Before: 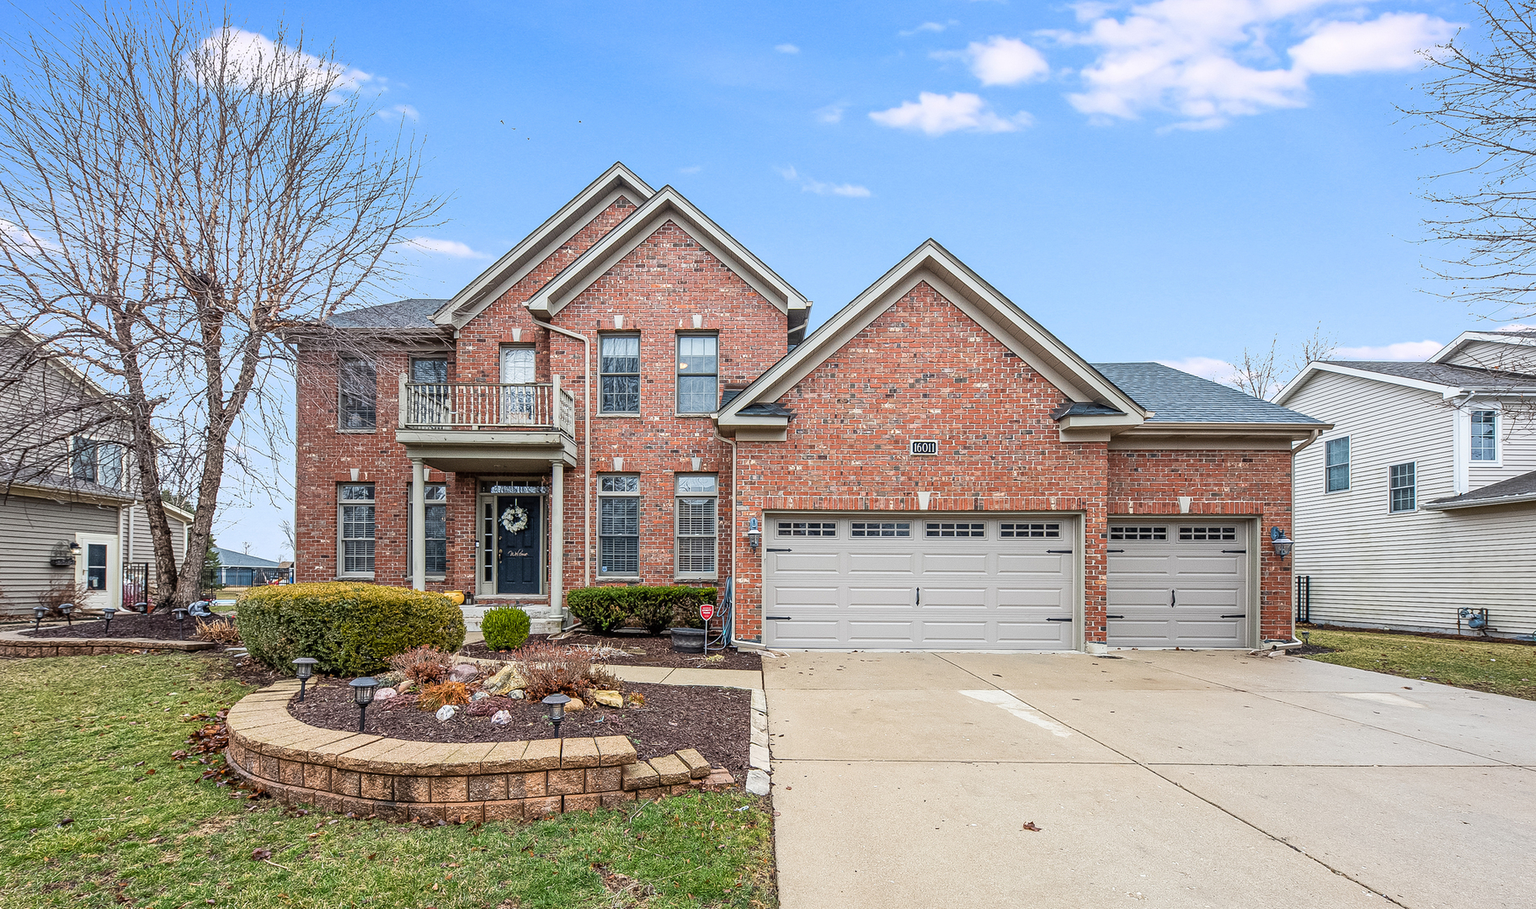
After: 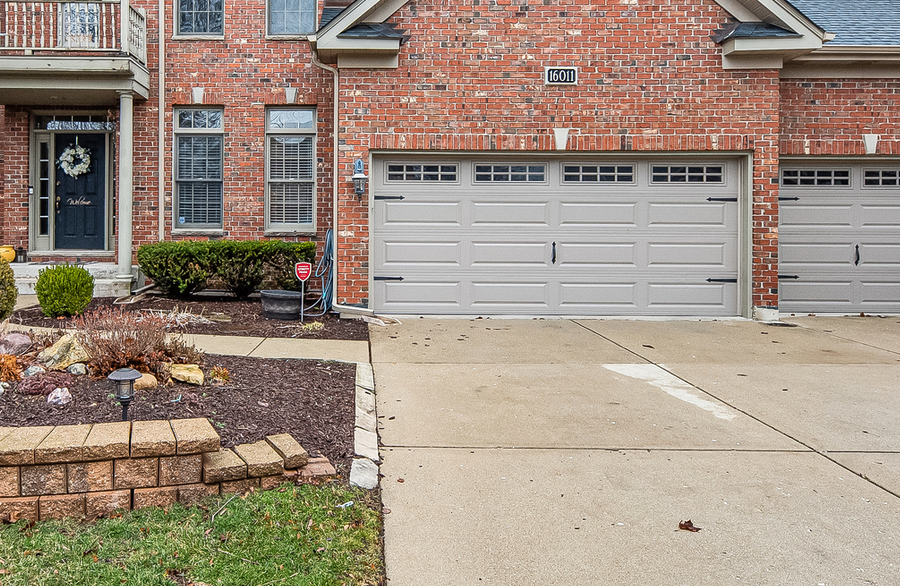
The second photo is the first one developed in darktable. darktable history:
shadows and highlights: soften with gaussian
crop: left 29.401%, top 42.265%, right 21.22%, bottom 3.475%
